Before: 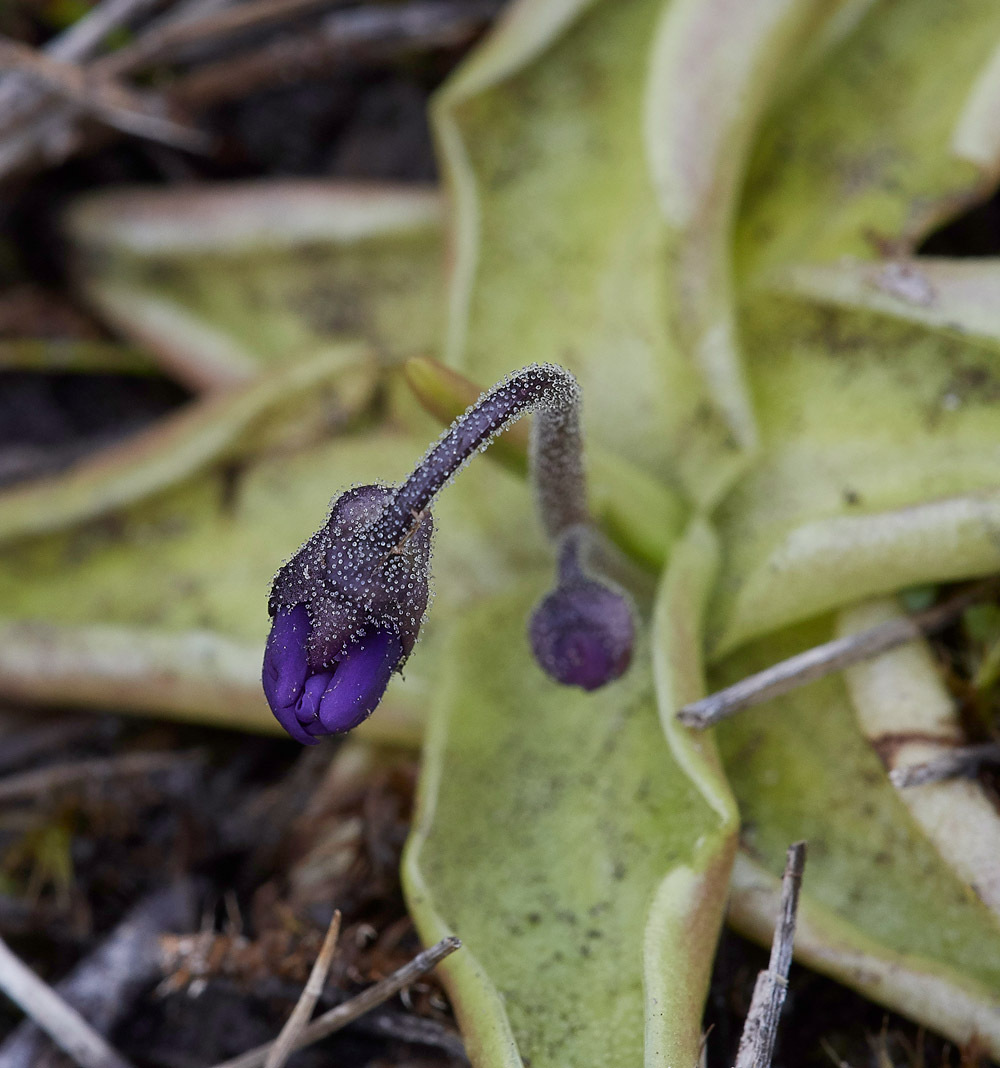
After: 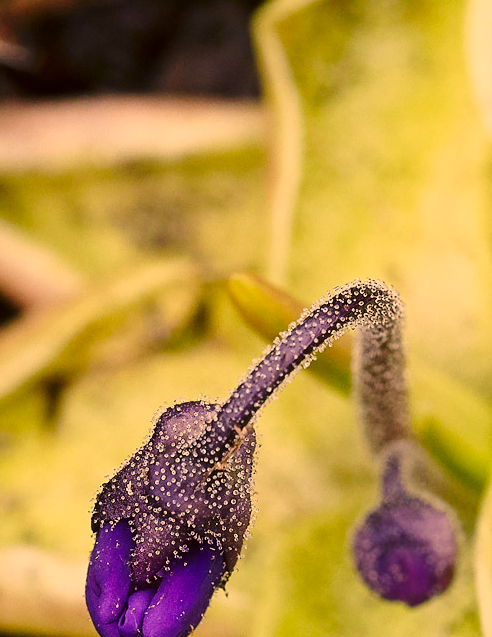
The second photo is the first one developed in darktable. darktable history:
crop: left 17.744%, top 7.927%, right 33.014%, bottom 32.365%
color correction: highlights a* 18.39, highlights b* 34.71, shadows a* 1.24, shadows b* 6.37, saturation 1.03
base curve: curves: ch0 [(0, 0) (0.028, 0.03) (0.121, 0.232) (0.46, 0.748) (0.859, 0.968) (1, 1)], preserve colors none
